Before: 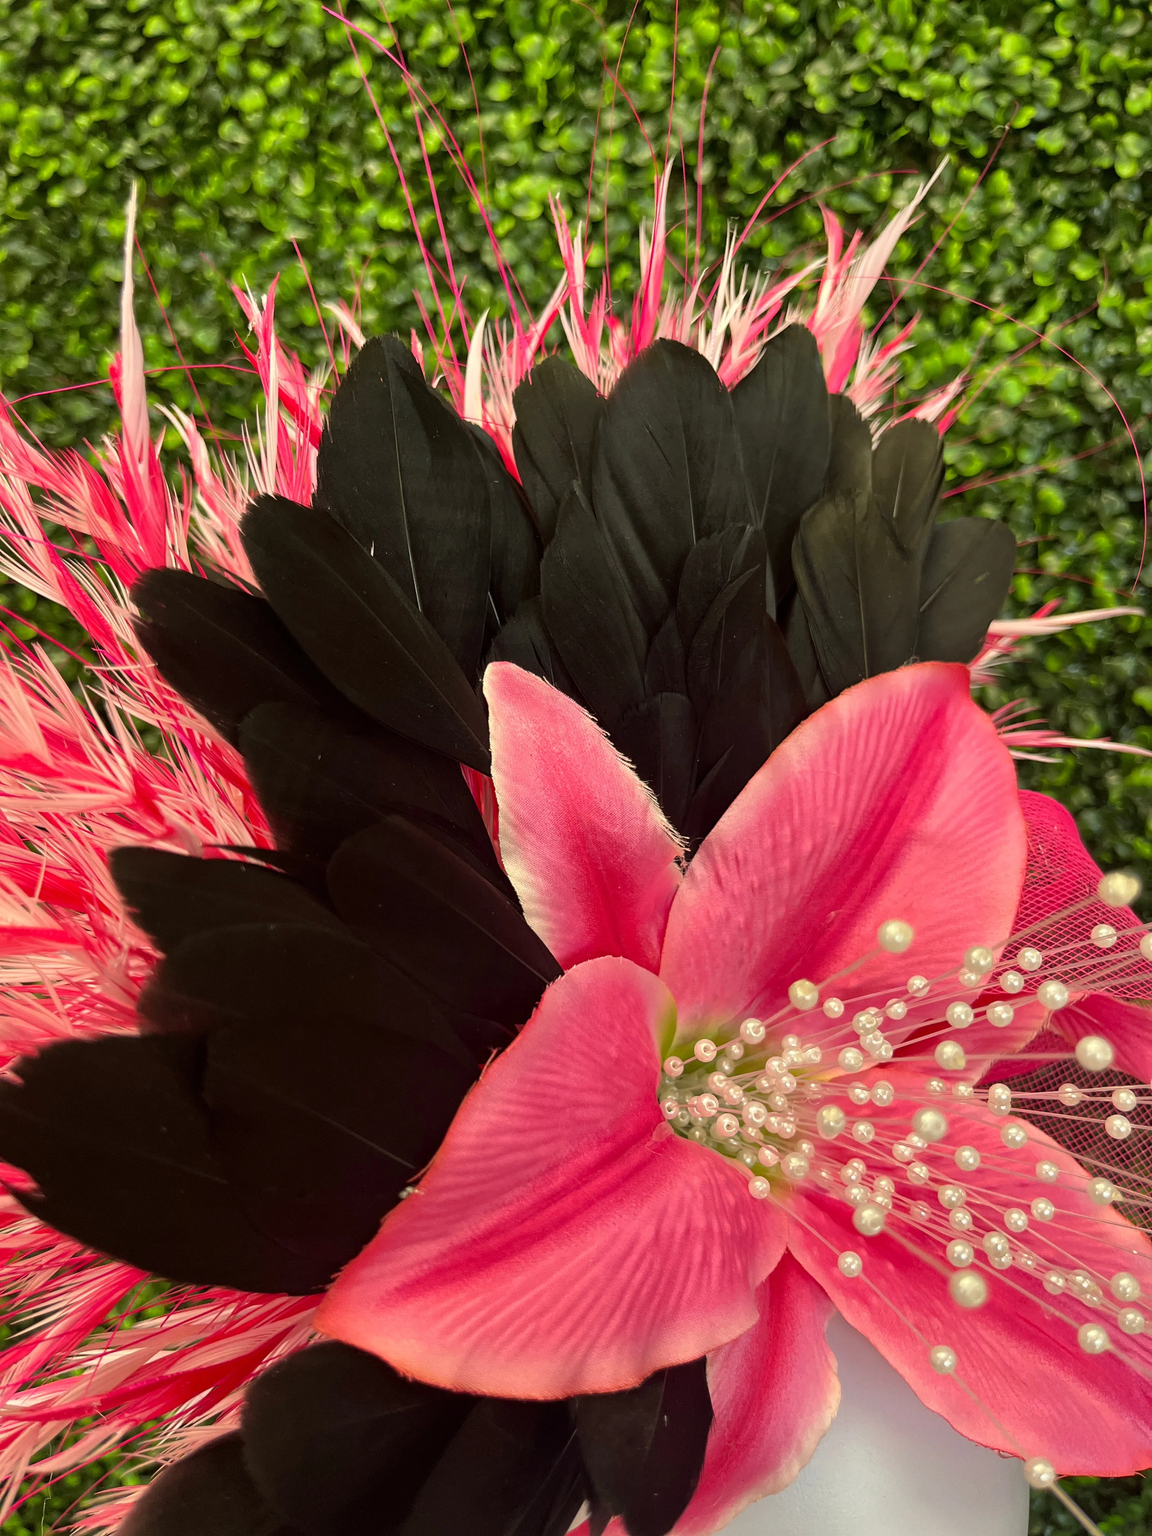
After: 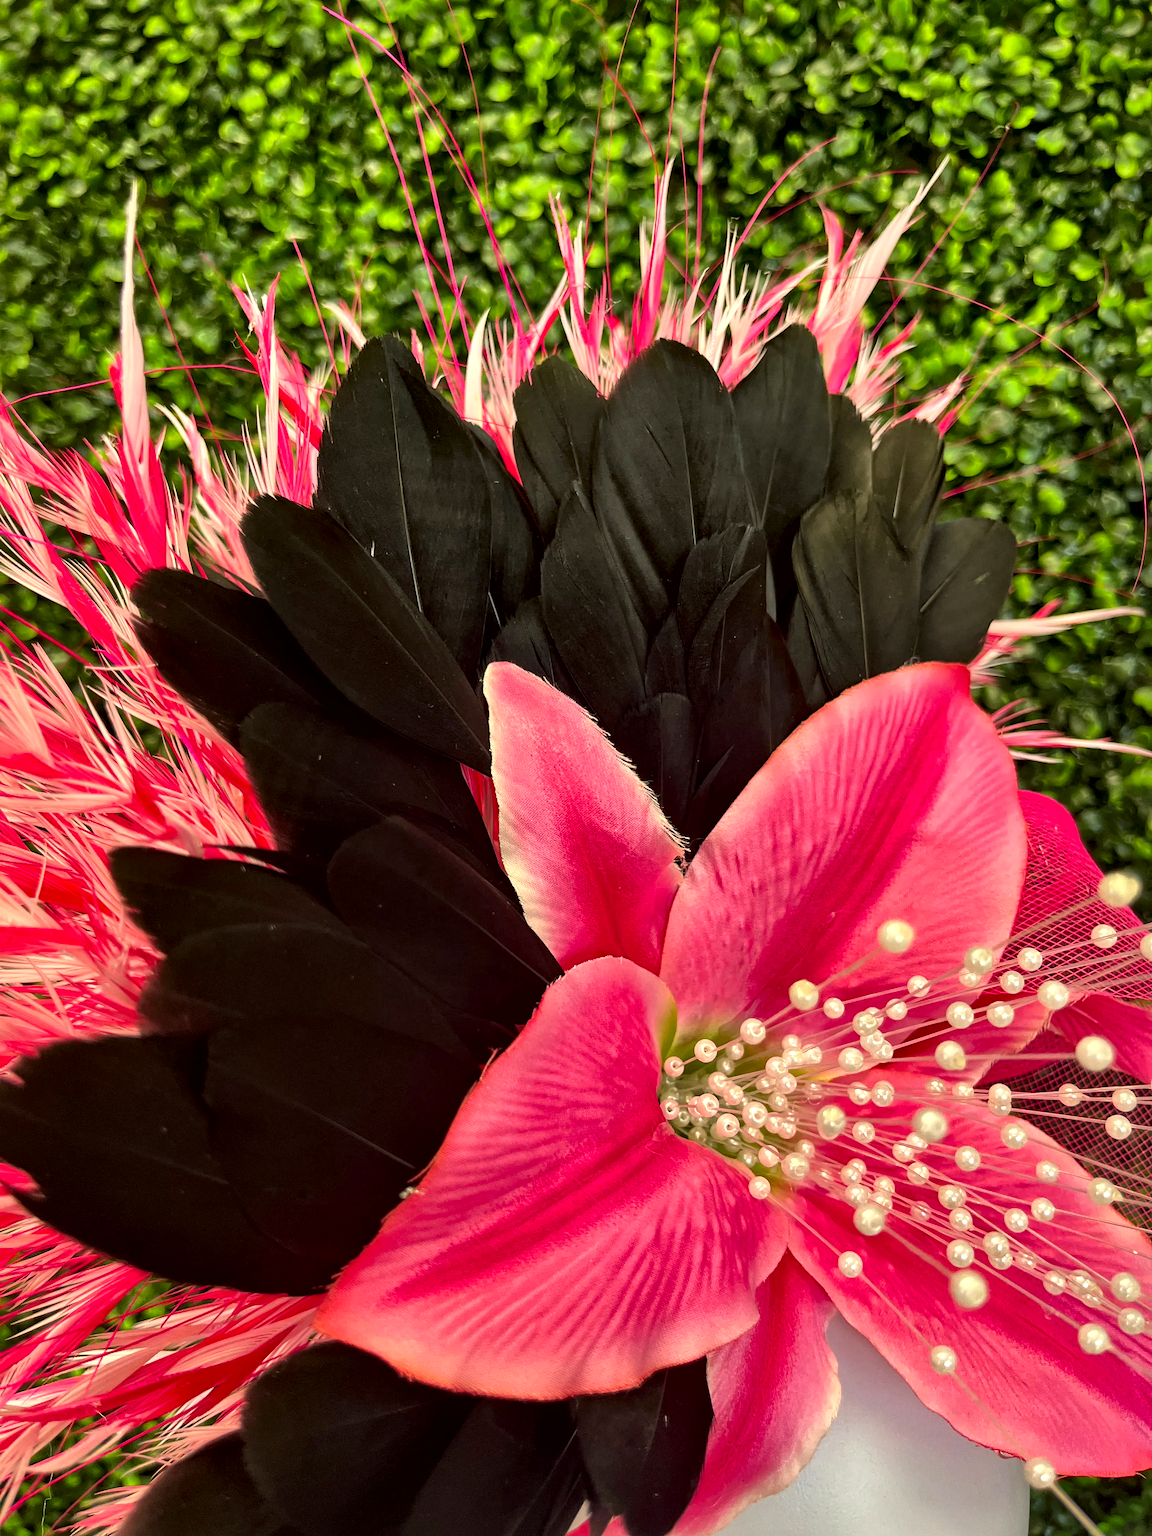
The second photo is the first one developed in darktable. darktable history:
local contrast: mode bilateral grid, contrast 100, coarseness 100, detail 165%, midtone range 0.2
contrast brightness saturation: saturation 0.18
